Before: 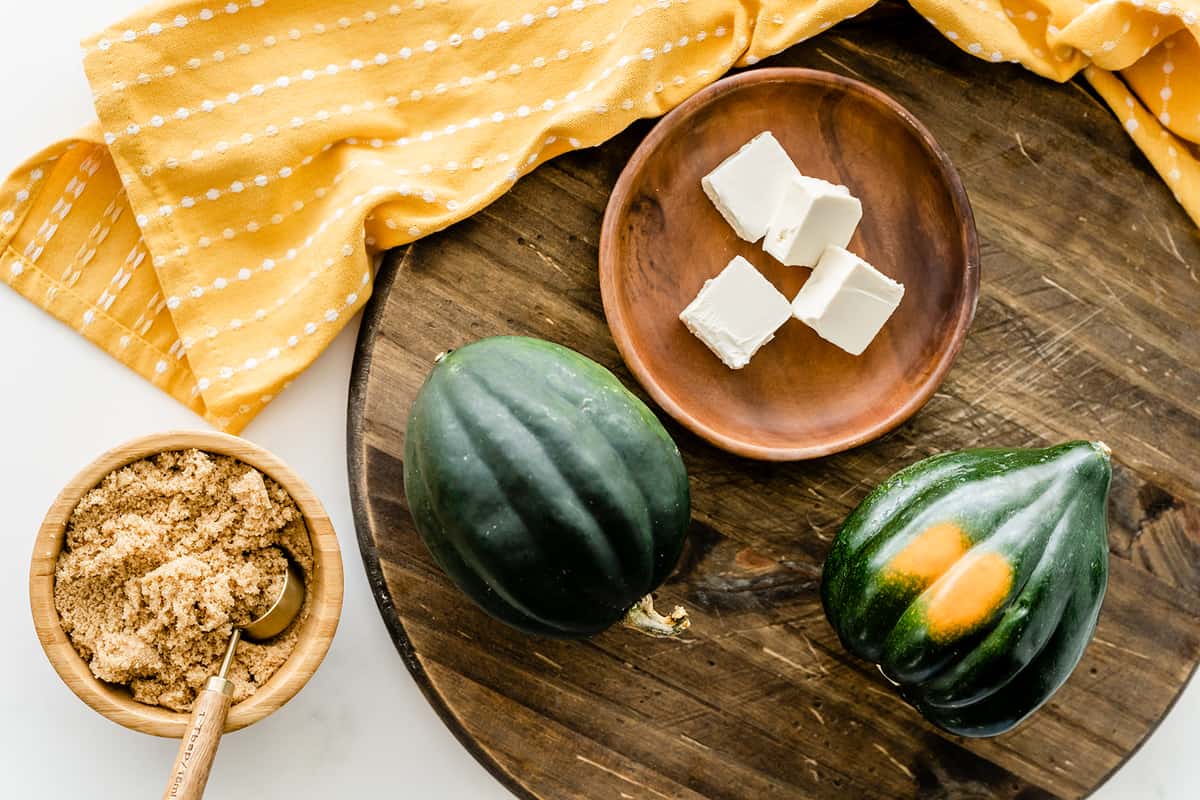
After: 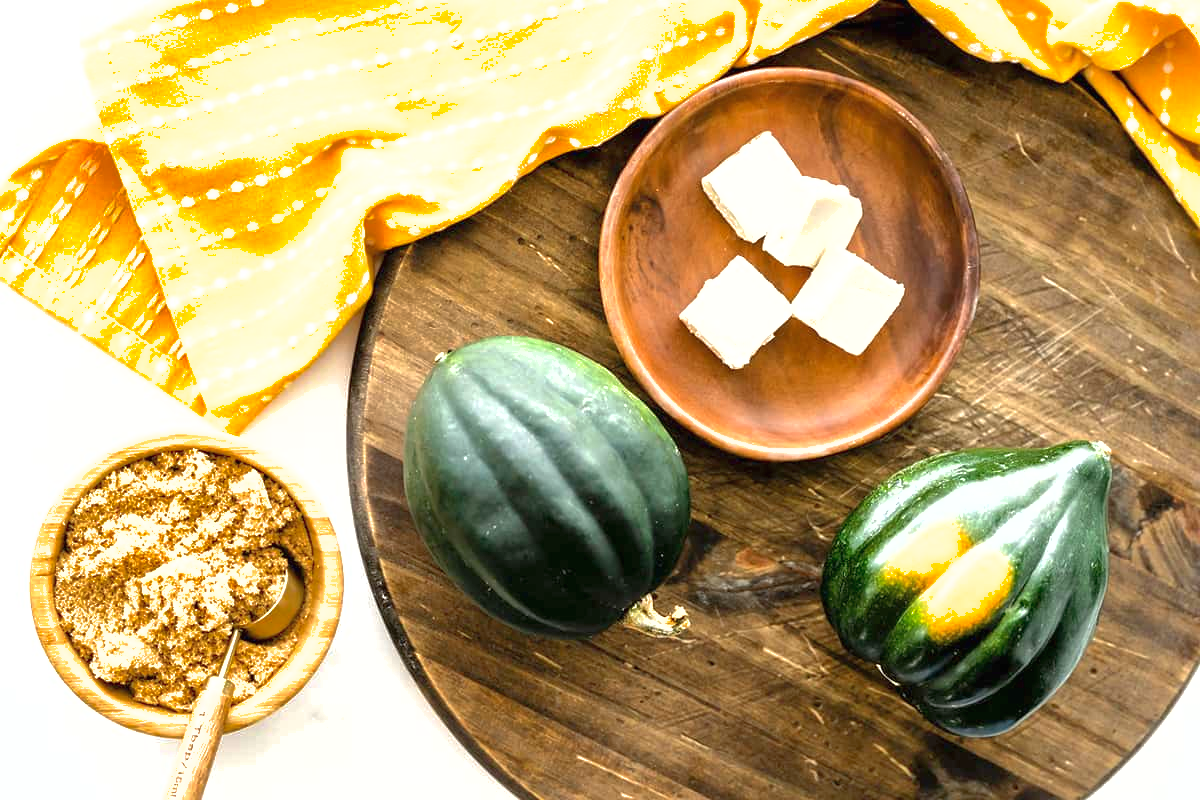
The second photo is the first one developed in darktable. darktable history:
white balance: emerald 1
shadows and highlights: on, module defaults
exposure: black level correction 0, exposure 0.9 EV, compensate highlight preservation false
